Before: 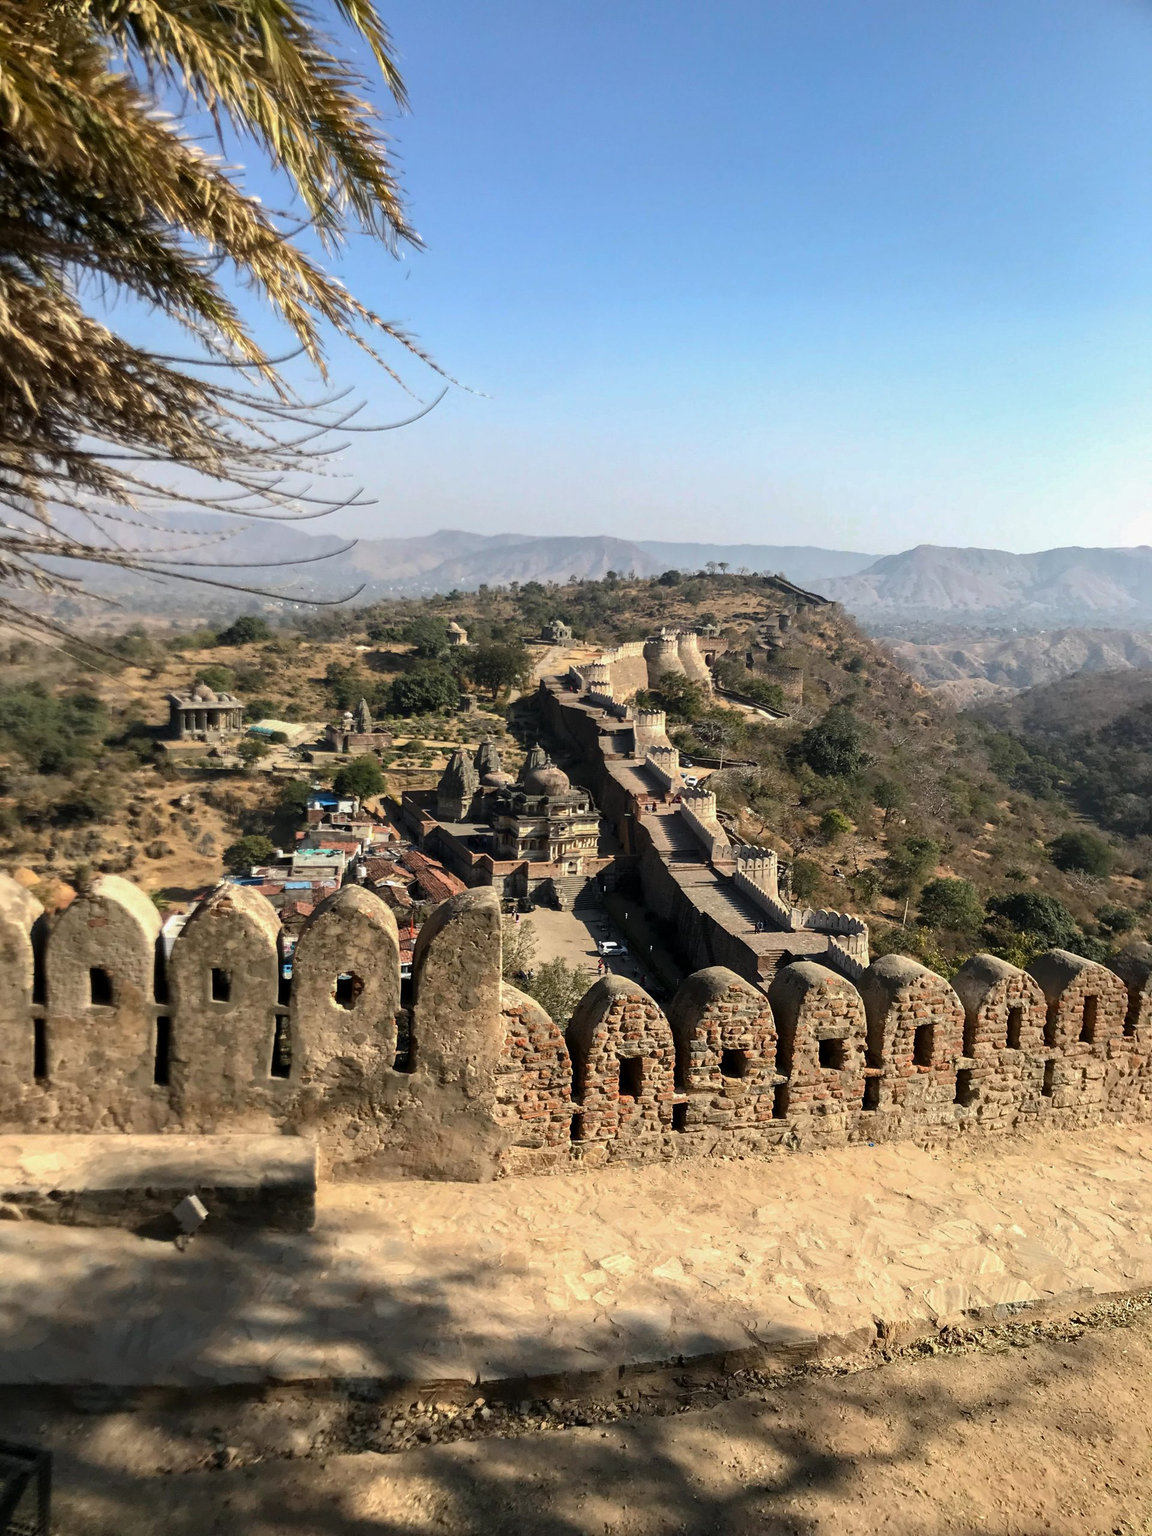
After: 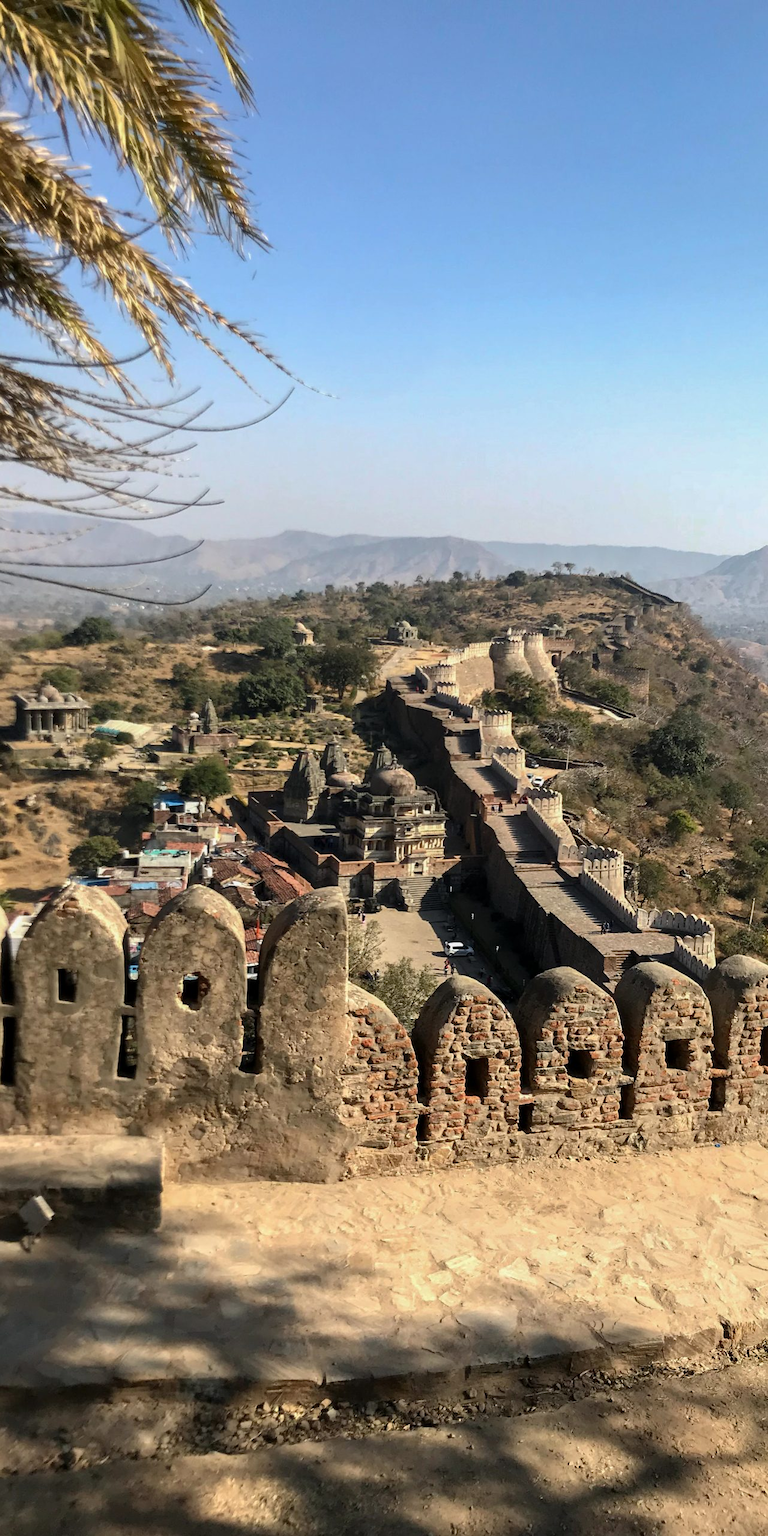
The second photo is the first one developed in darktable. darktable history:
crop and rotate: left 13.421%, right 19.867%
